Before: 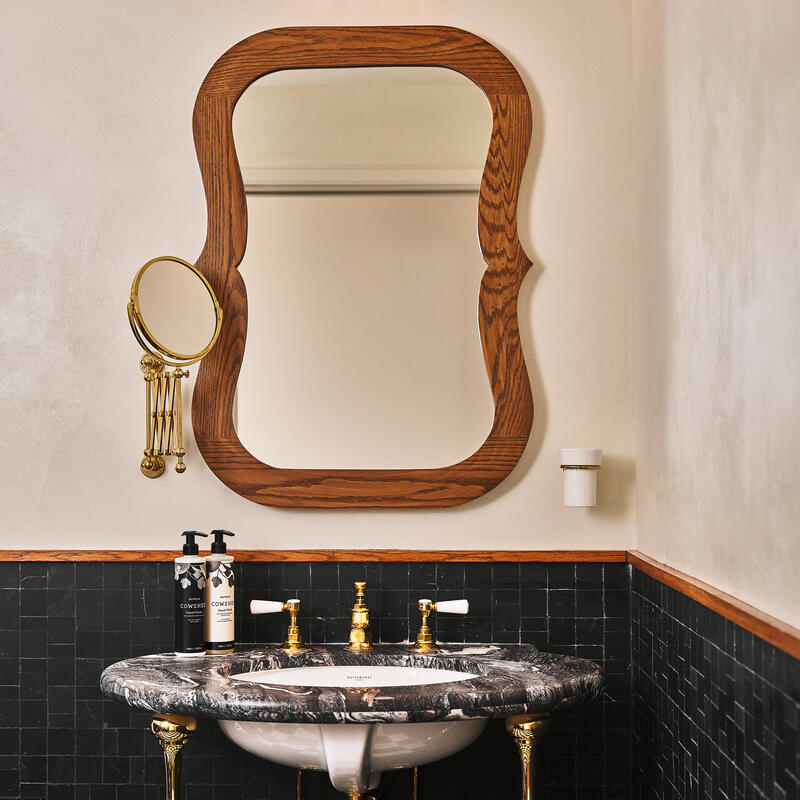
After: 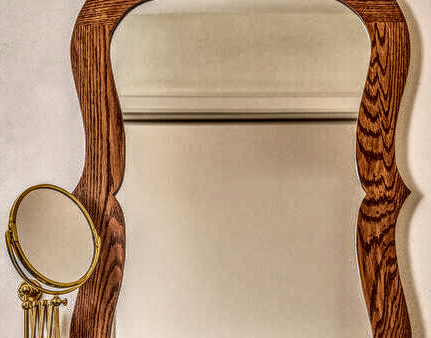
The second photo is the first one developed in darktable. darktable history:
crop: left 15.306%, top 9.065%, right 30.789%, bottom 48.638%
local contrast: highlights 0%, shadows 0%, detail 300%, midtone range 0.3
